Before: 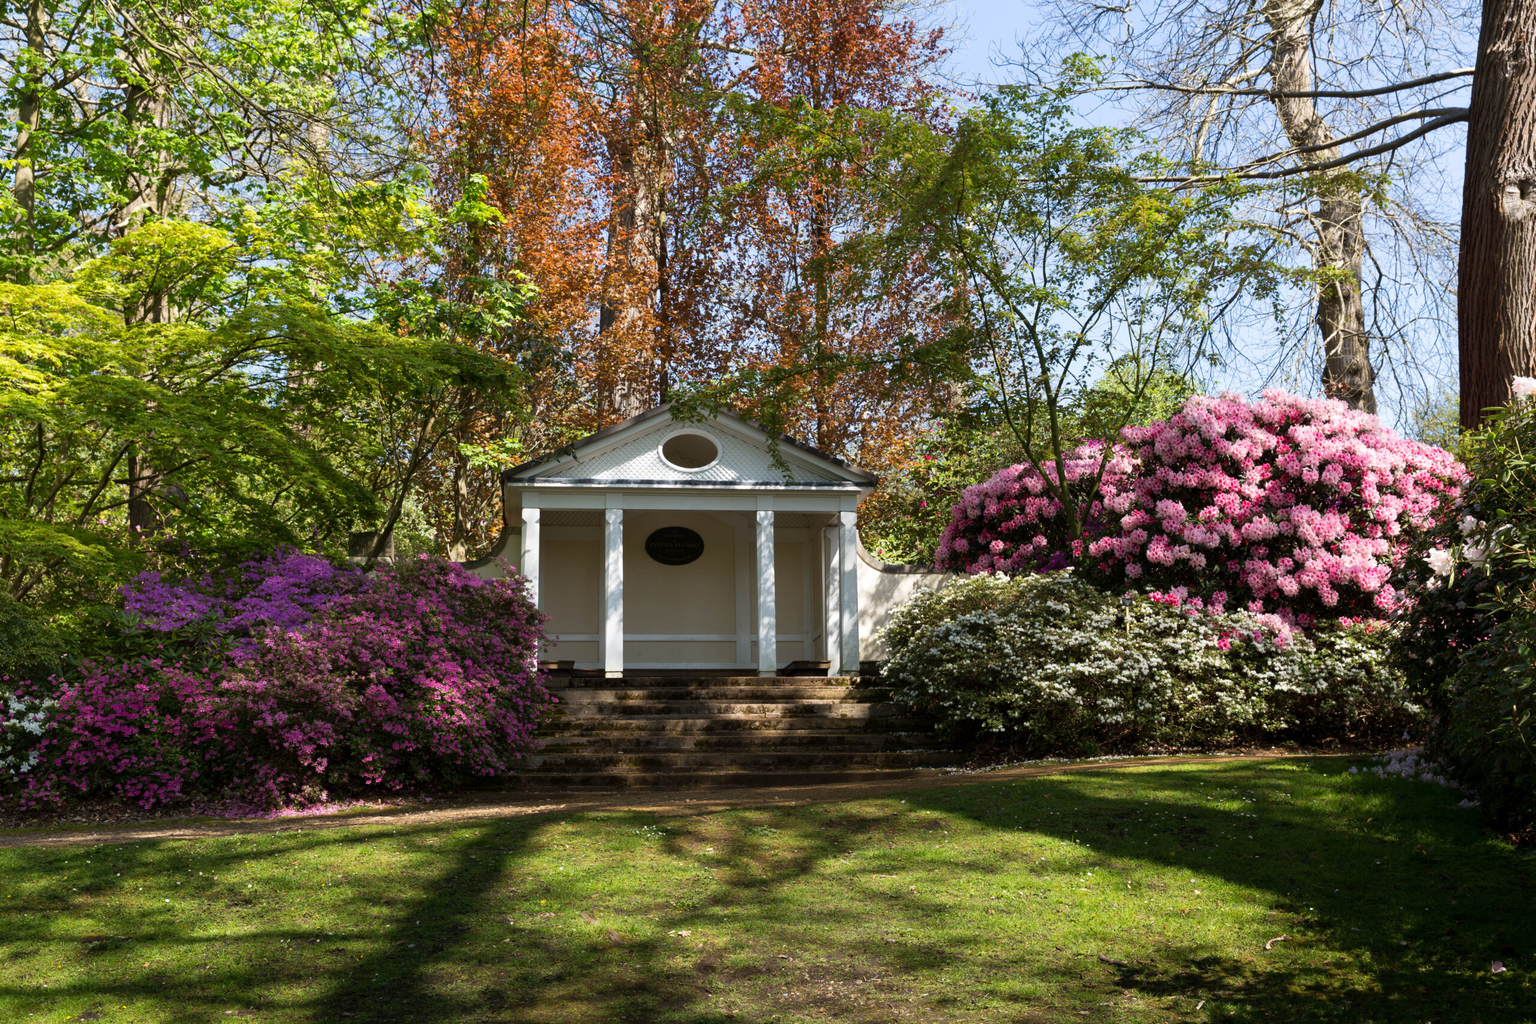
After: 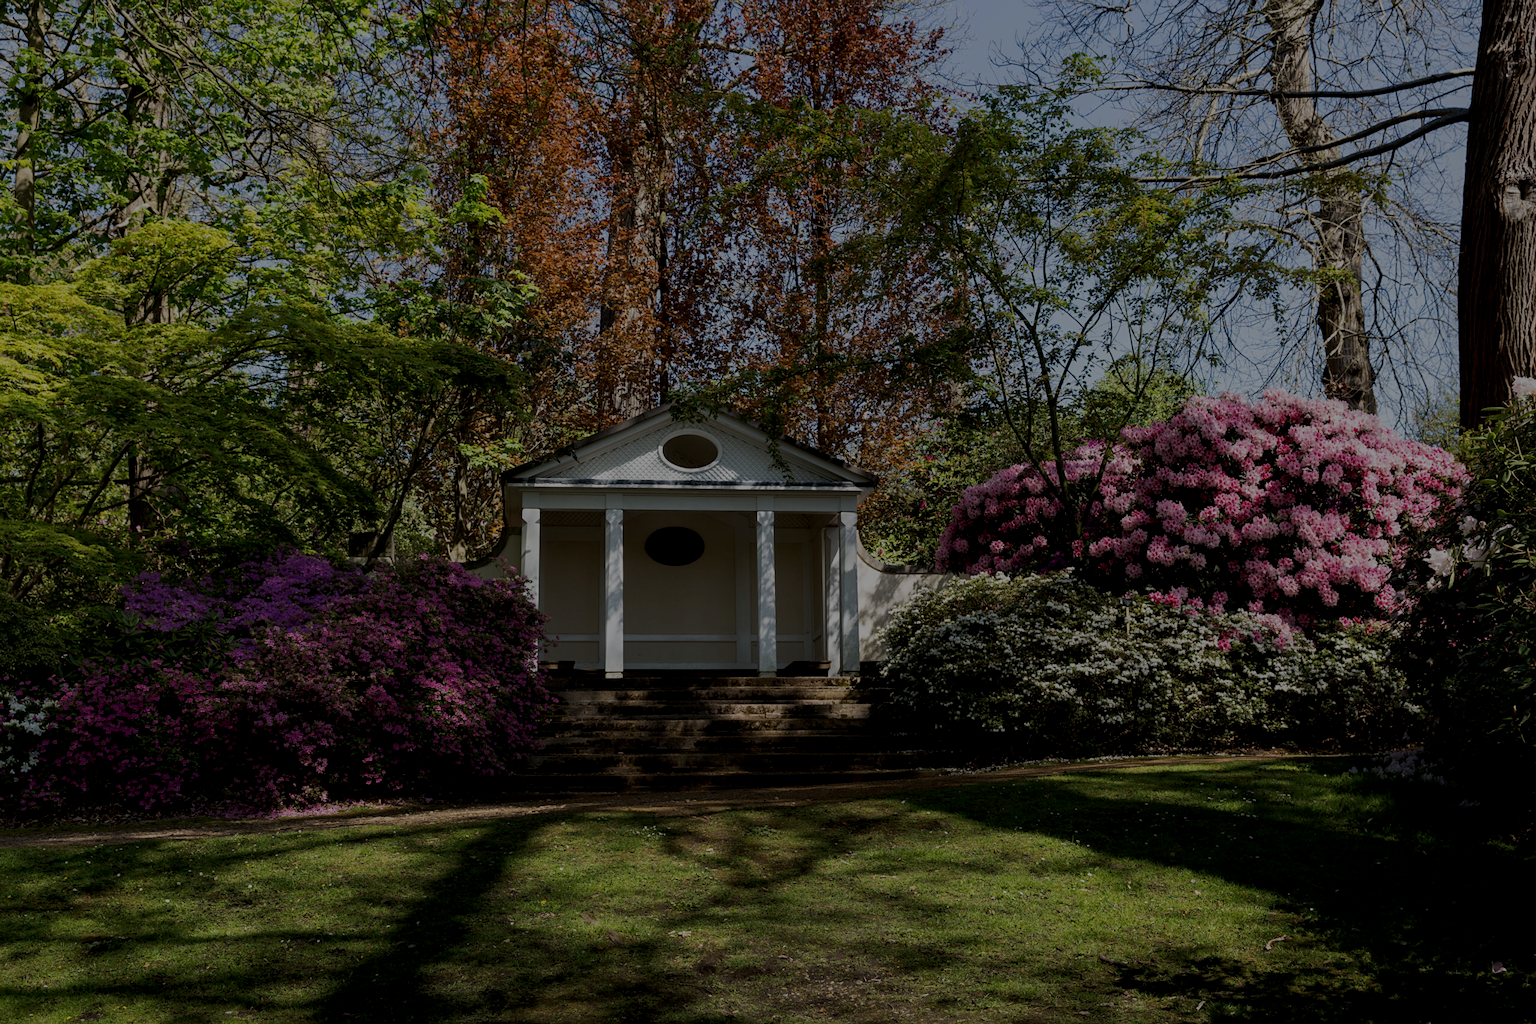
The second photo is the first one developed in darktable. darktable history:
local contrast: detail 130%
base curve: curves: ch0 [(0, 0) (0.666, 0.806) (1, 1)]
exposure: exposure -2.446 EV, compensate highlight preservation false
sharpen: amount 0.2
